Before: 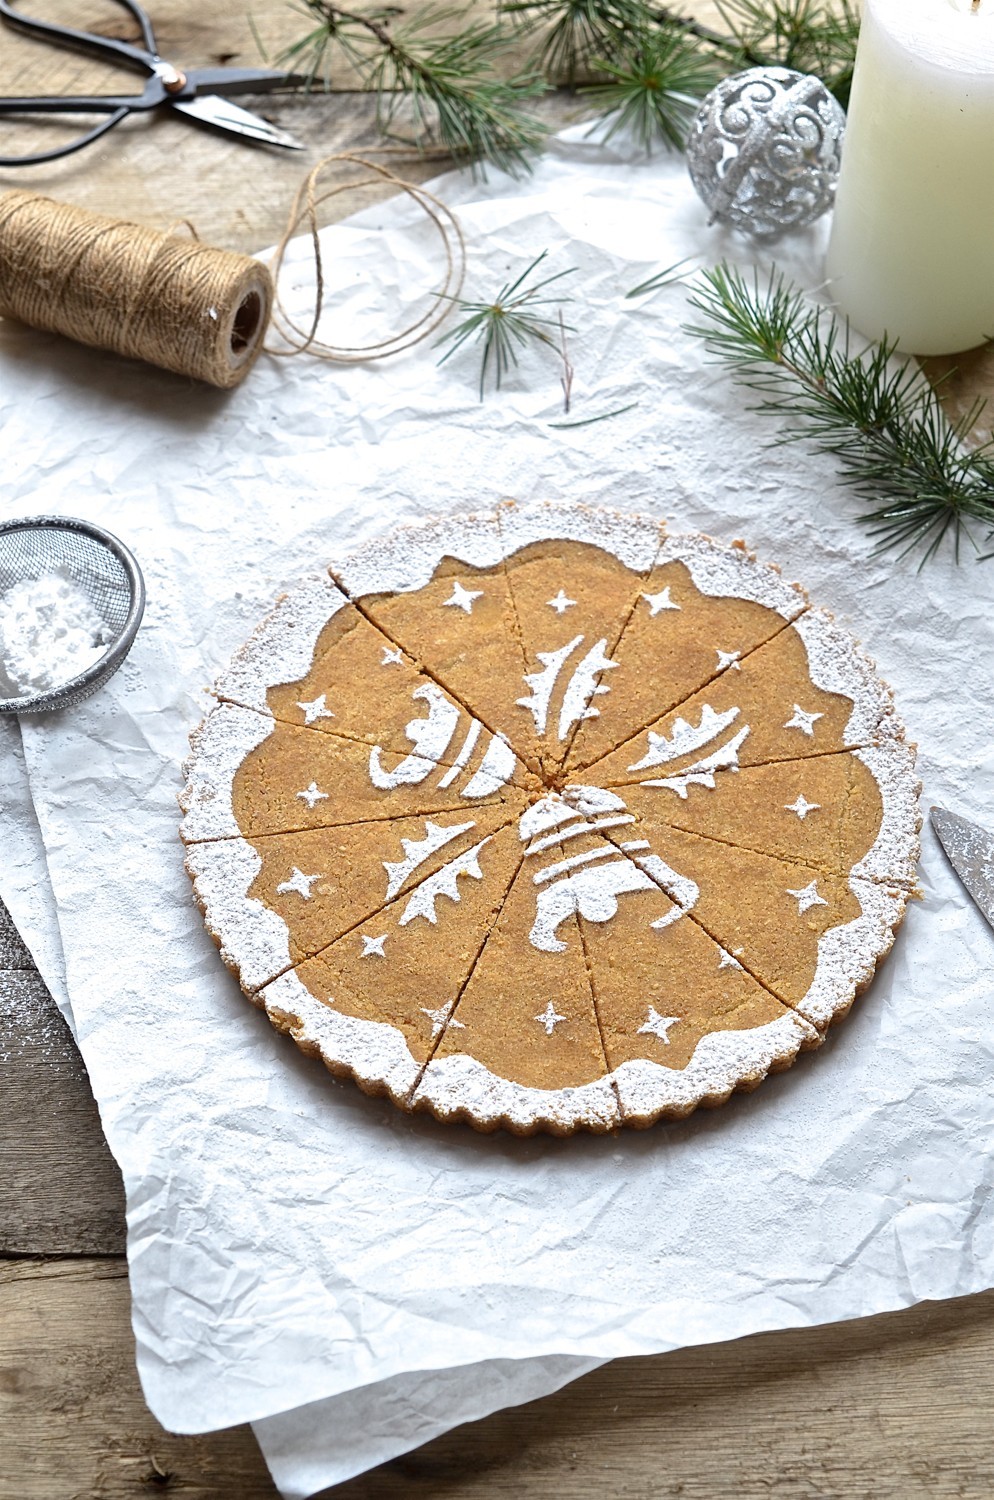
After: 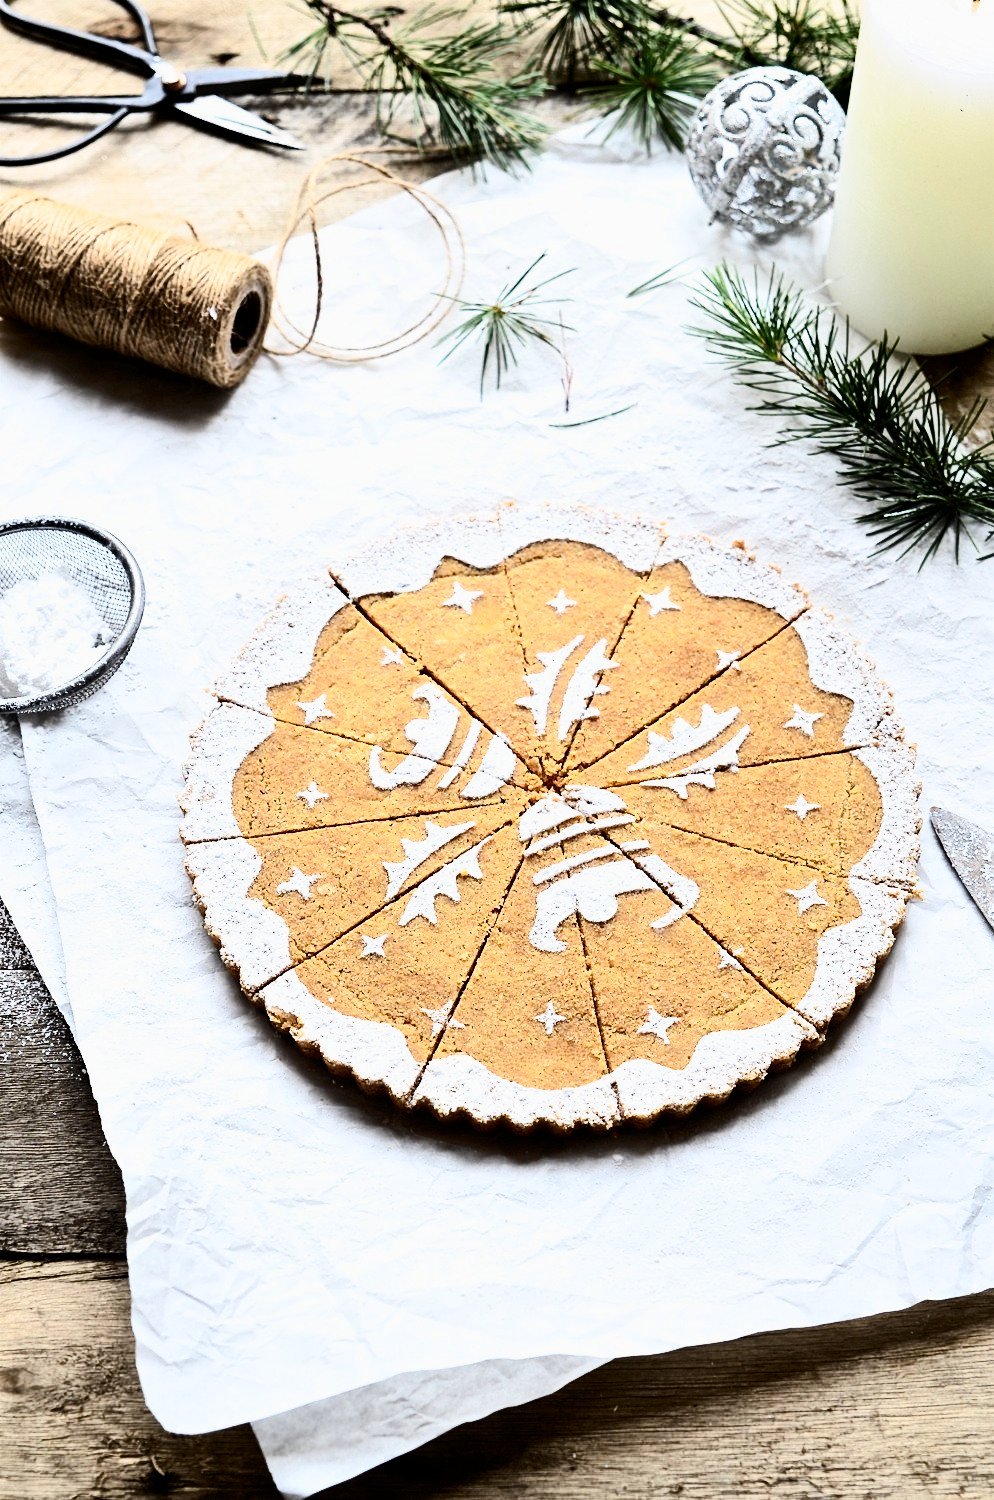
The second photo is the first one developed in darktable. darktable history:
filmic rgb: black relative exposure -5 EV, white relative exposure 3.5 EV, hardness 3.19, contrast 1.4, highlights saturation mix -50%
contrast brightness saturation: contrast 0.4, brightness 0.1, saturation 0.21
